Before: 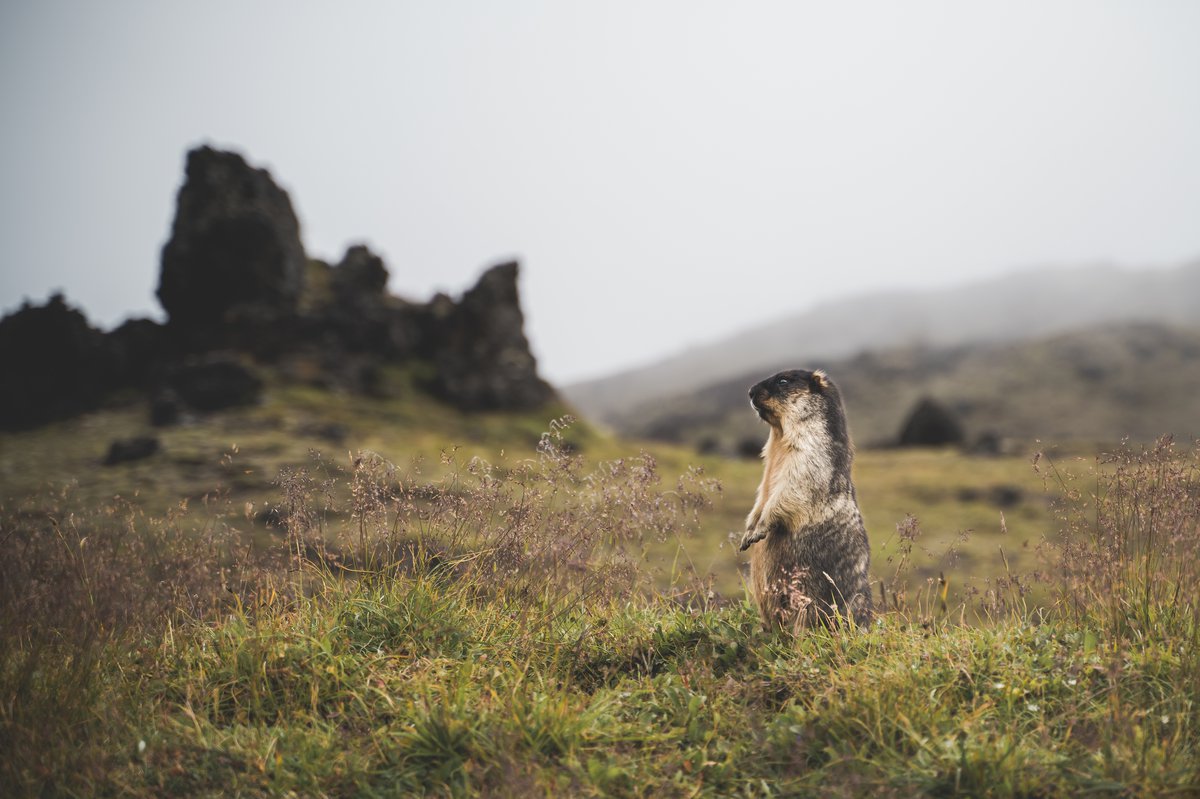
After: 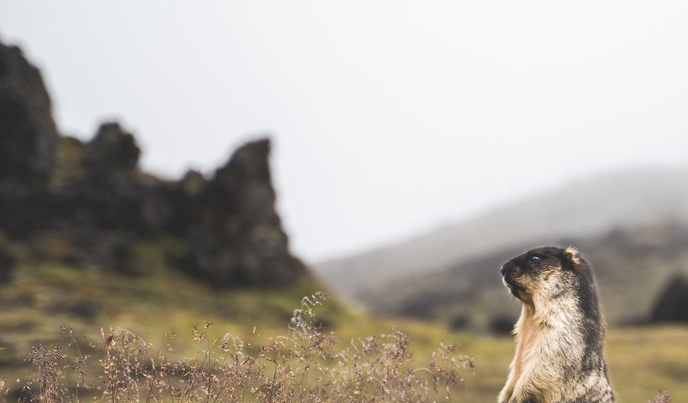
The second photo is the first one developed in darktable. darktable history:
crop: left 20.684%, top 15.511%, right 21.648%, bottom 33.992%
exposure: exposure 0.203 EV, compensate highlight preservation false
